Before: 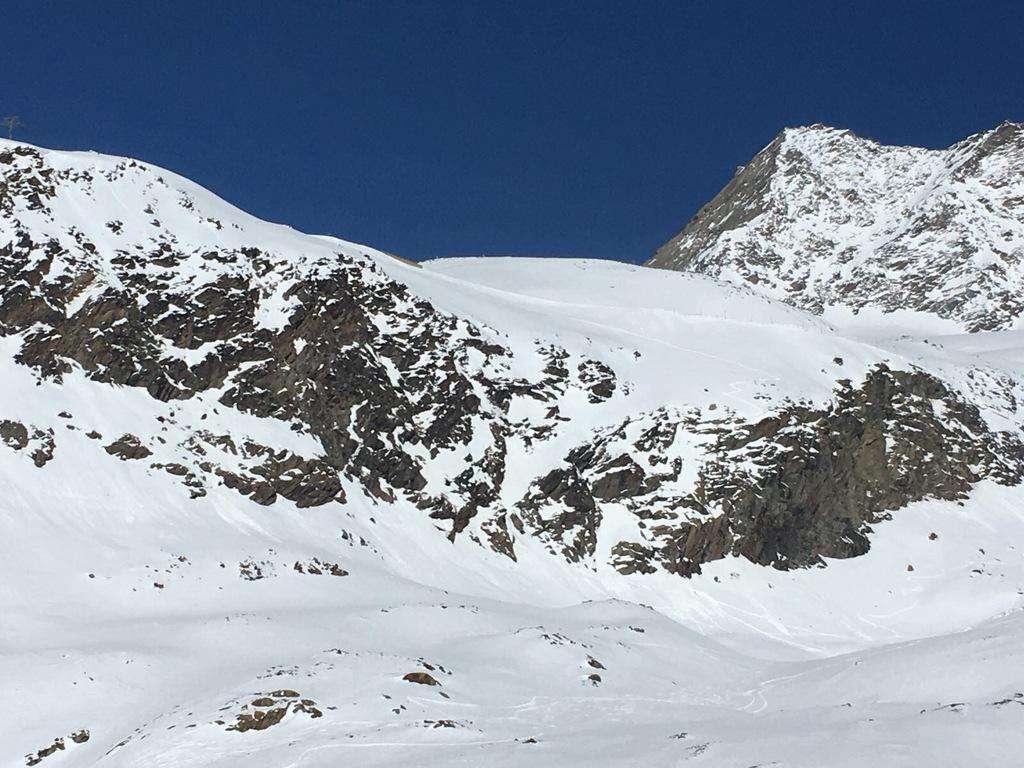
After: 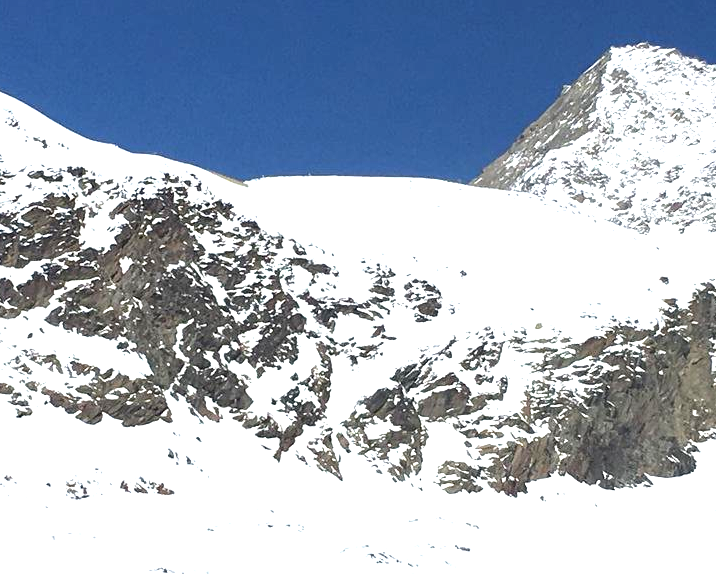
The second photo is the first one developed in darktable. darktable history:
exposure: black level correction 0, exposure 1.2 EV, compensate highlight preservation false
crop and rotate: left 17.046%, top 10.659%, right 12.989%, bottom 14.553%
